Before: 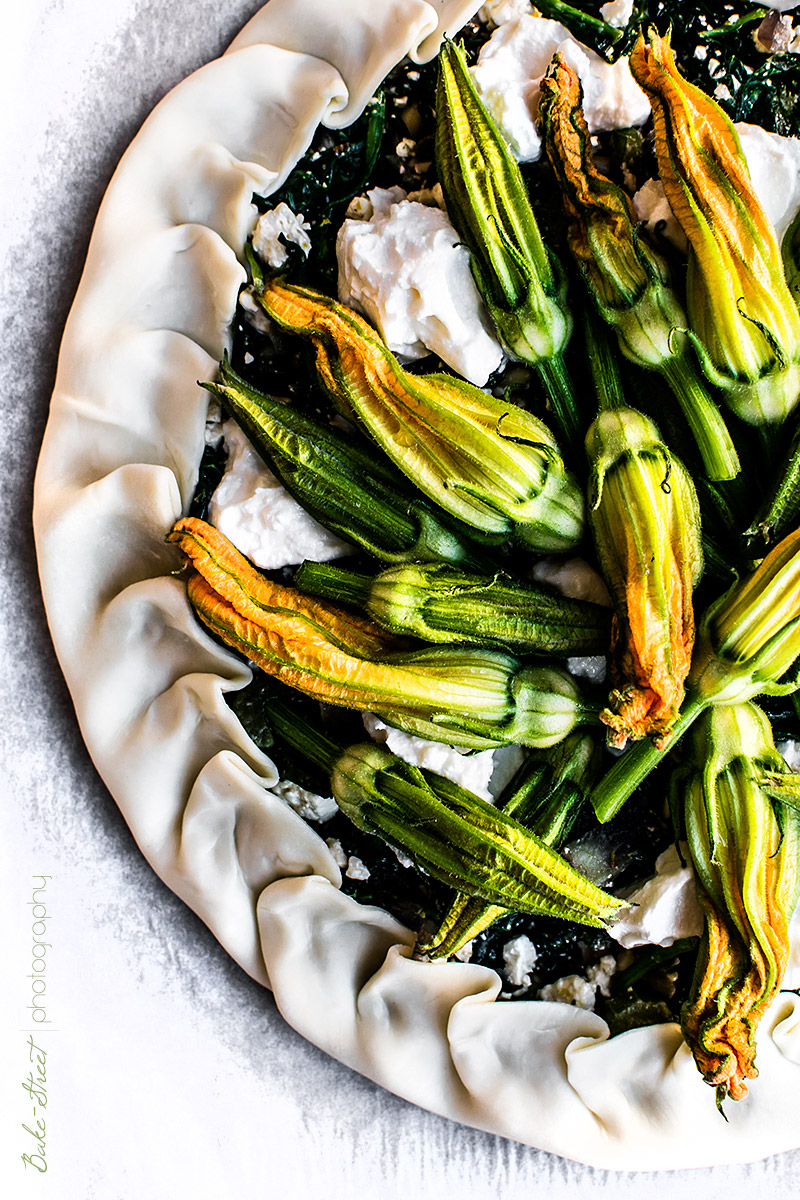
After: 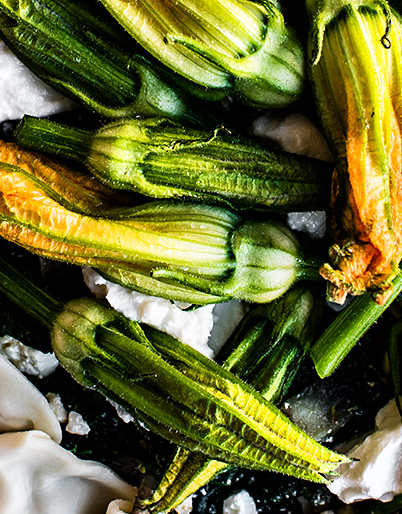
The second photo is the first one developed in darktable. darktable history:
crop: left 35.117%, top 37.125%, right 14.558%, bottom 20.042%
